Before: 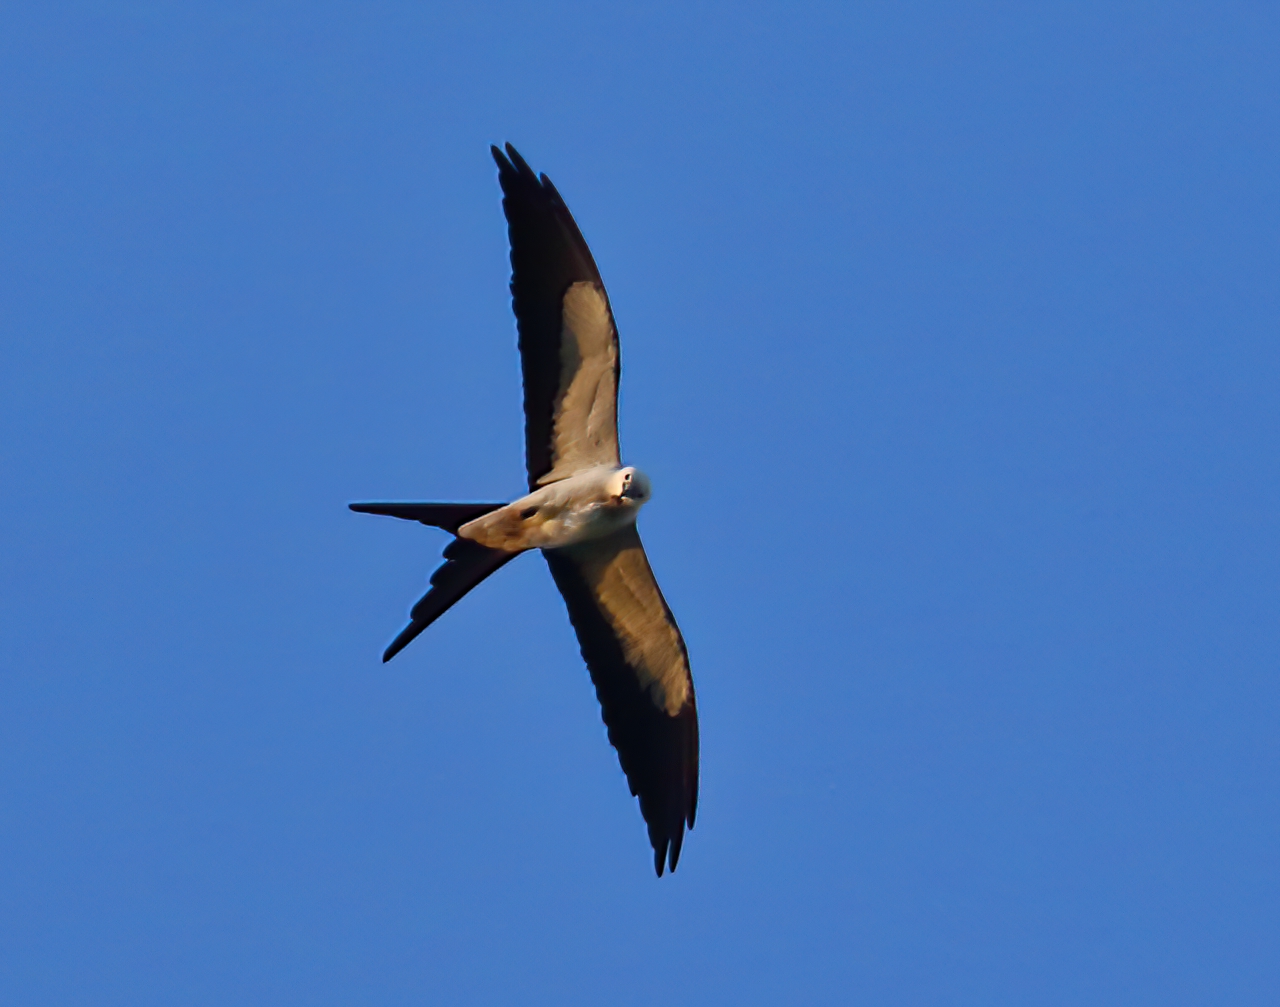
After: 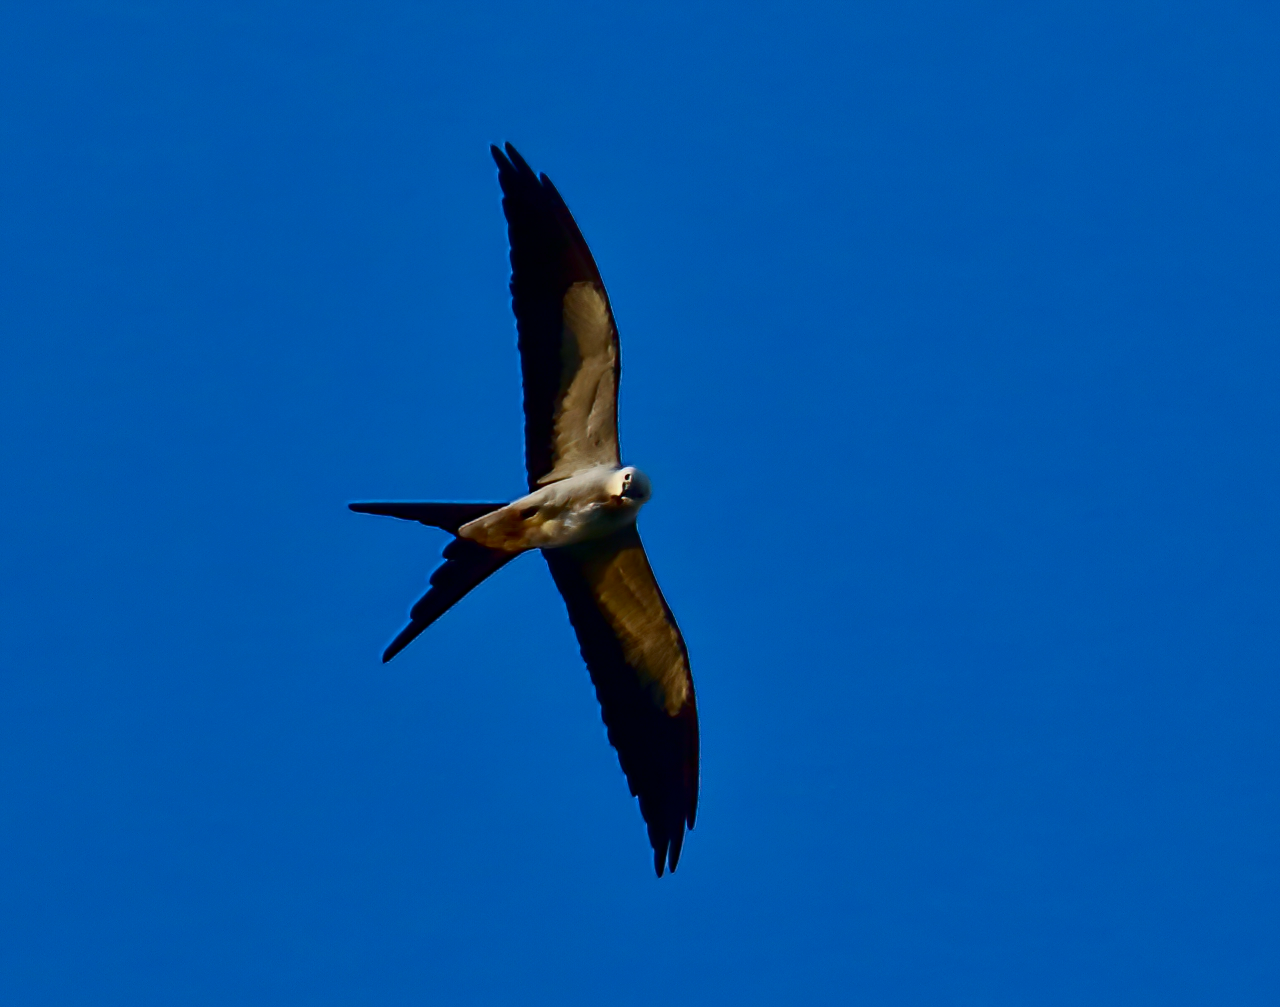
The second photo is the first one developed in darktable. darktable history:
white balance: red 0.925, blue 1.046
contrast brightness saturation: contrast 0.19, brightness -0.24, saturation 0.11
